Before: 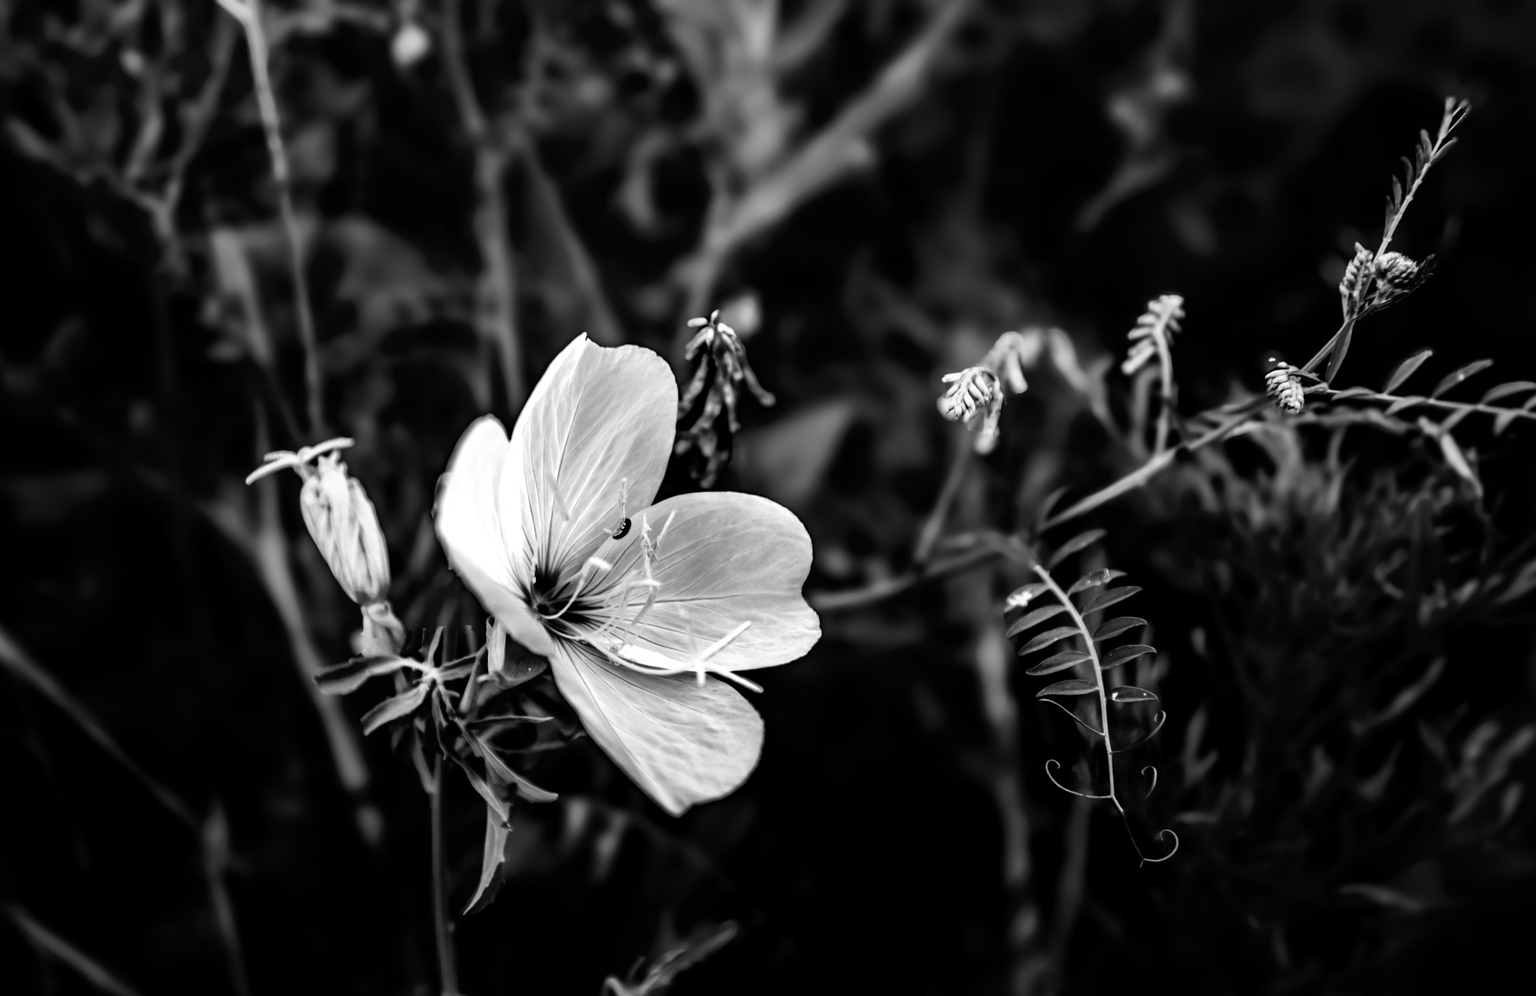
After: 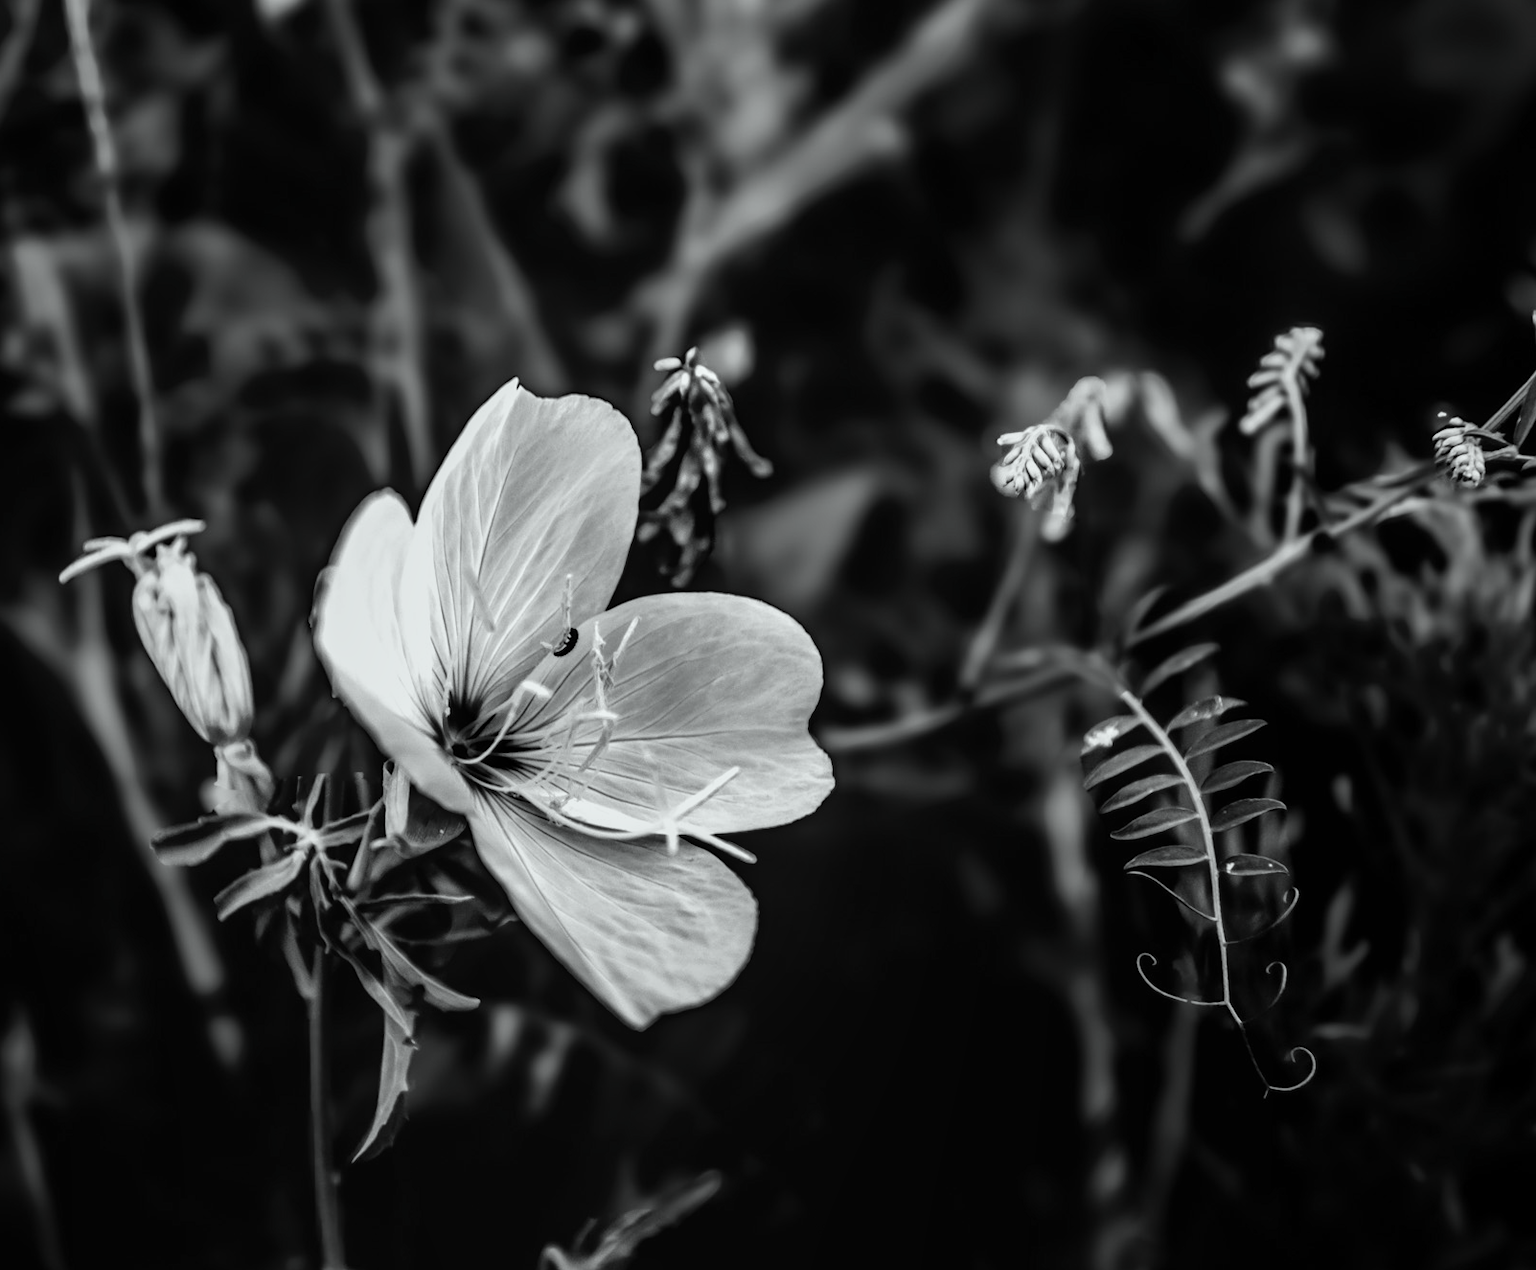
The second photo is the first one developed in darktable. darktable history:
crop and rotate: left 13.15%, top 5.251%, right 12.609%
white balance: red 0.978, blue 0.999
local contrast: detail 110%
